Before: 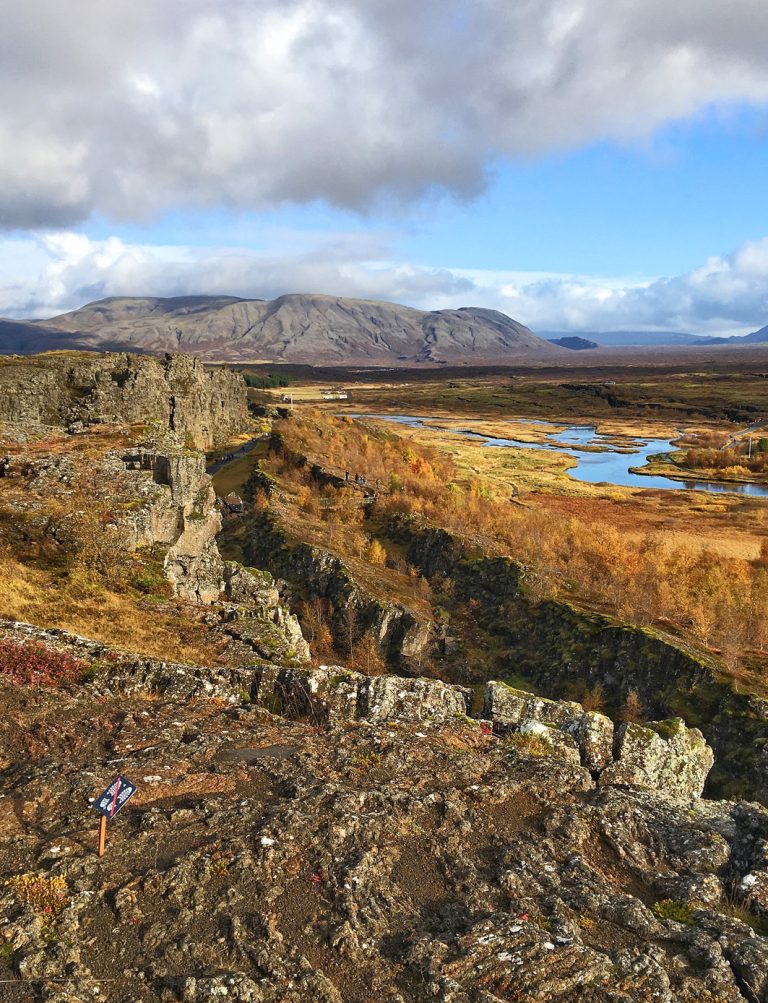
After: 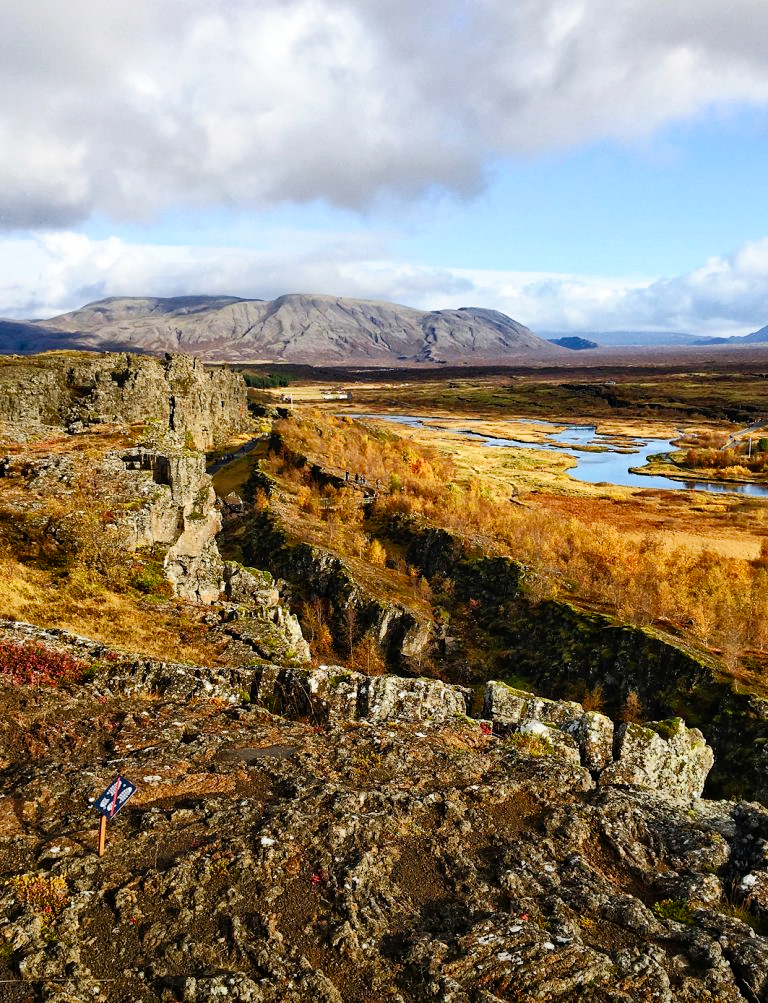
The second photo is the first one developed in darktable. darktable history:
tone equalizer: on, module defaults
graduated density: rotation -180°, offset 24.95
tone curve: curves: ch0 [(0, 0) (0.003, 0) (0.011, 0.002) (0.025, 0.004) (0.044, 0.007) (0.069, 0.015) (0.1, 0.025) (0.136, 0.04) (0.177, 0.09) (0.224, 0.152) (0.277, 0.239) (0.335, 0.335) (0.399, 0.43) (0.468, 0.524) (0.543, 0.621) (0.623, 0.712) (0.709, 0.792) (0.801, 0.871) (0.898, 0.951) (1, 1)], preserve colors none
